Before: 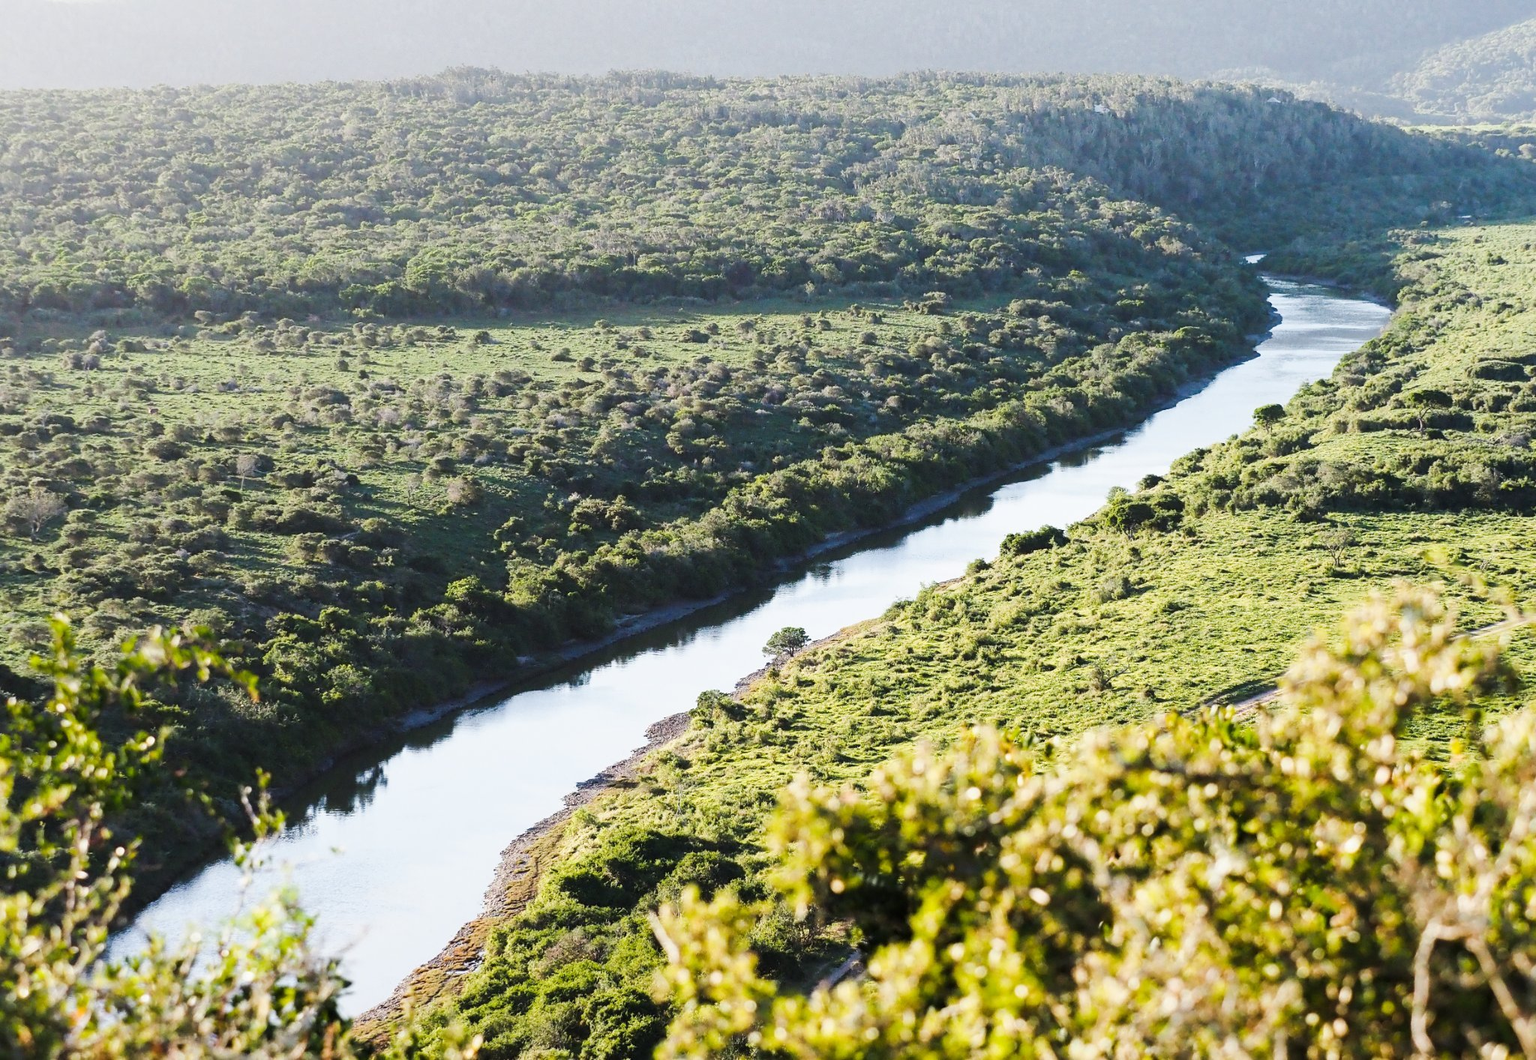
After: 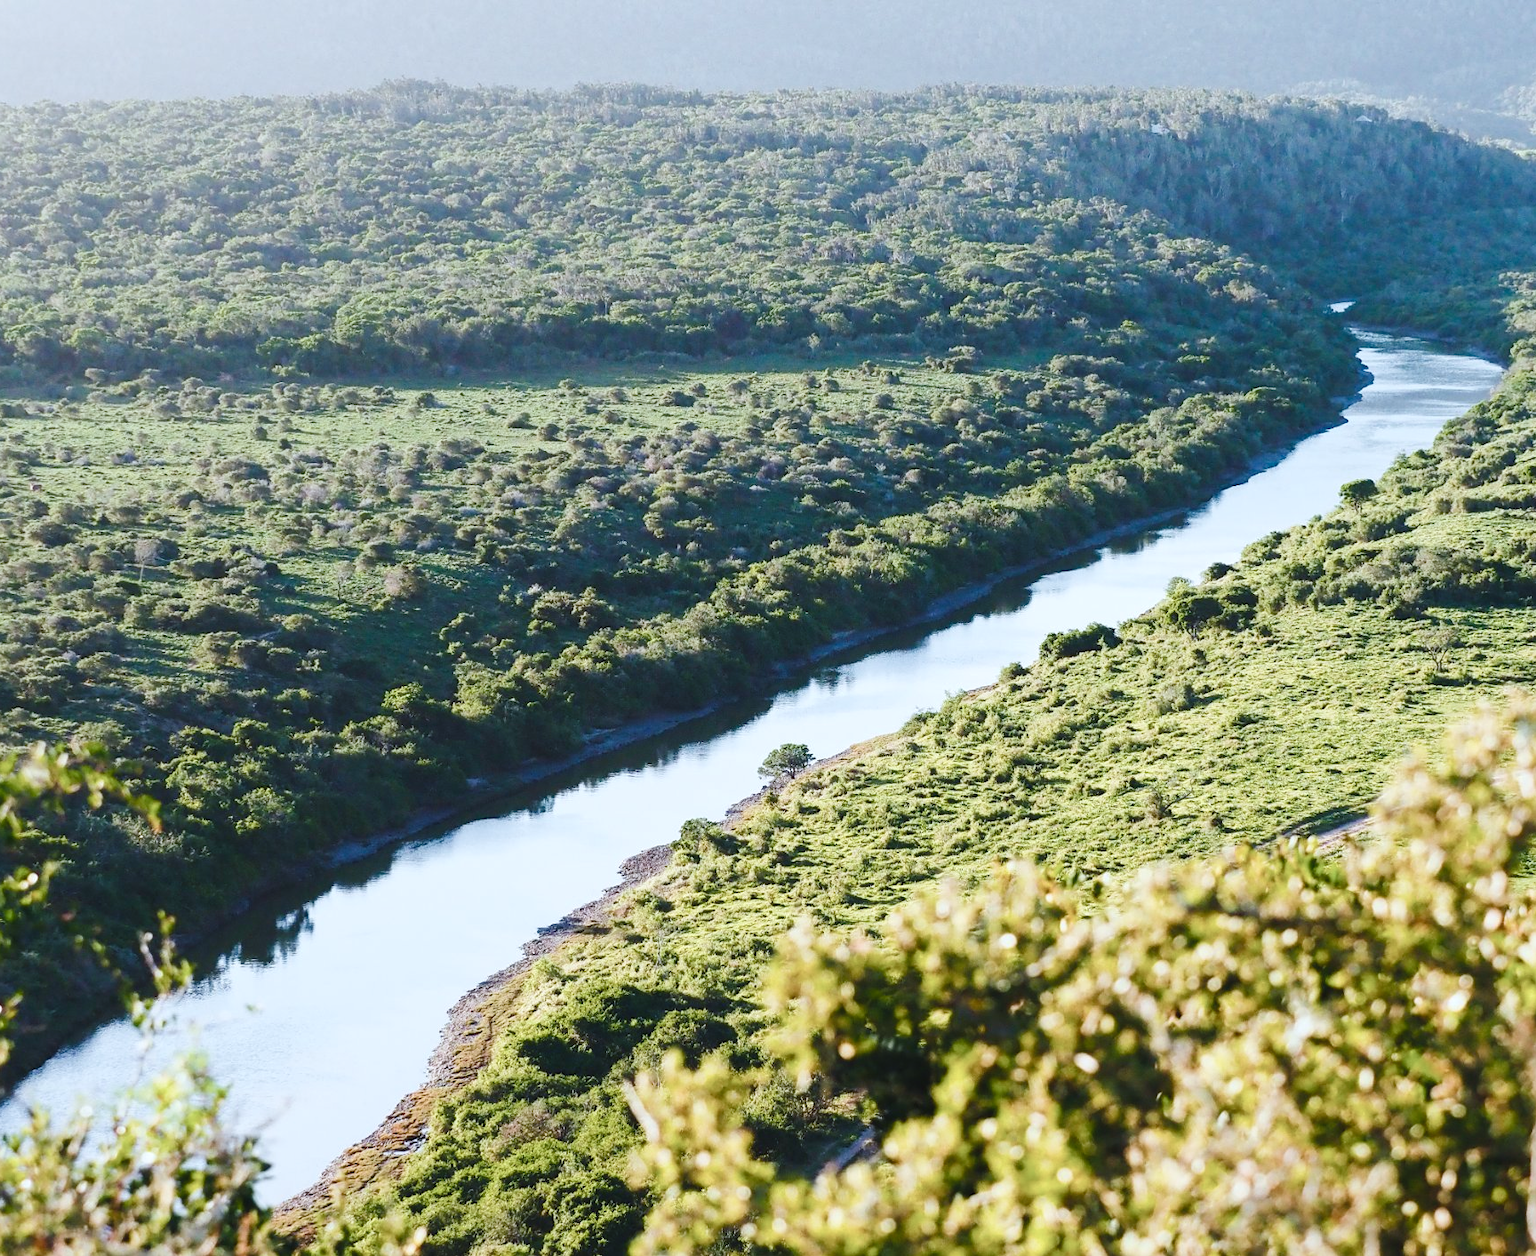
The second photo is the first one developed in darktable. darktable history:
color balance rgb: shadows lift › chroma 2%, shadows lift › hue 250°, power › hue 326.4°, highlights gain › chroma 2%, highlights gain › hue 64.8°, global offset › luminance 0.5%, global offset › hue 58.8°, perceptual saturation grading › highlights -25%, perceptual saturation grading › shadows 30%, global vibrance 15%
color correction: highlights a* -4.18, highlights b* -10.81
color balance: mode lift, gamma, gain (sRGB)
crop: left 8.026%, right 7.374%
velvia: strength 17%
